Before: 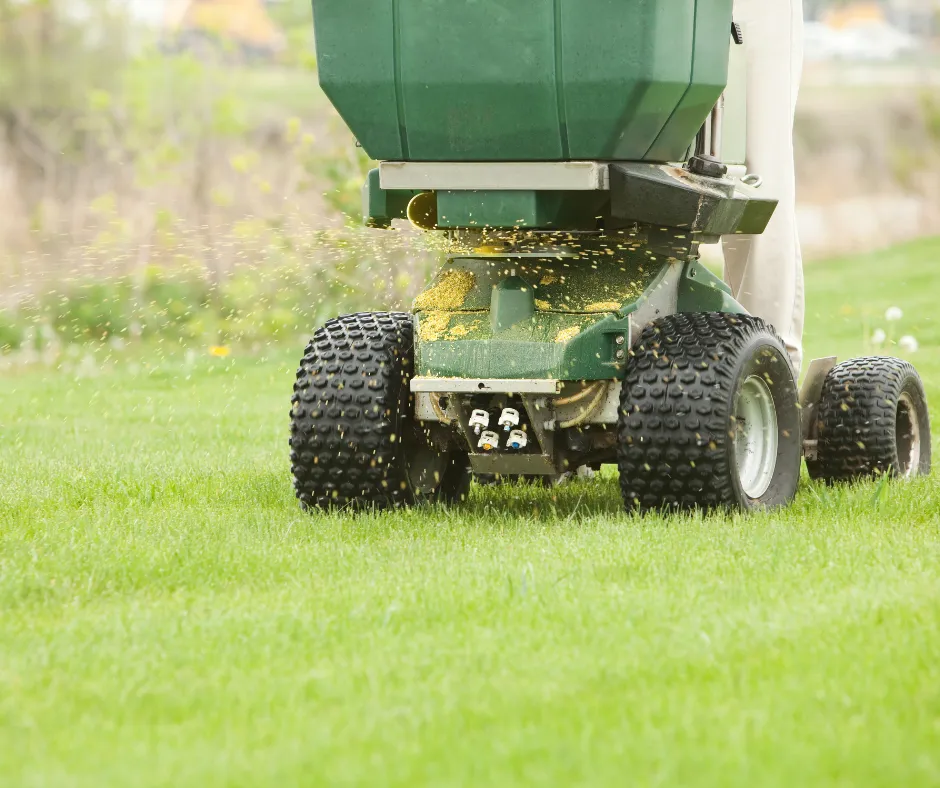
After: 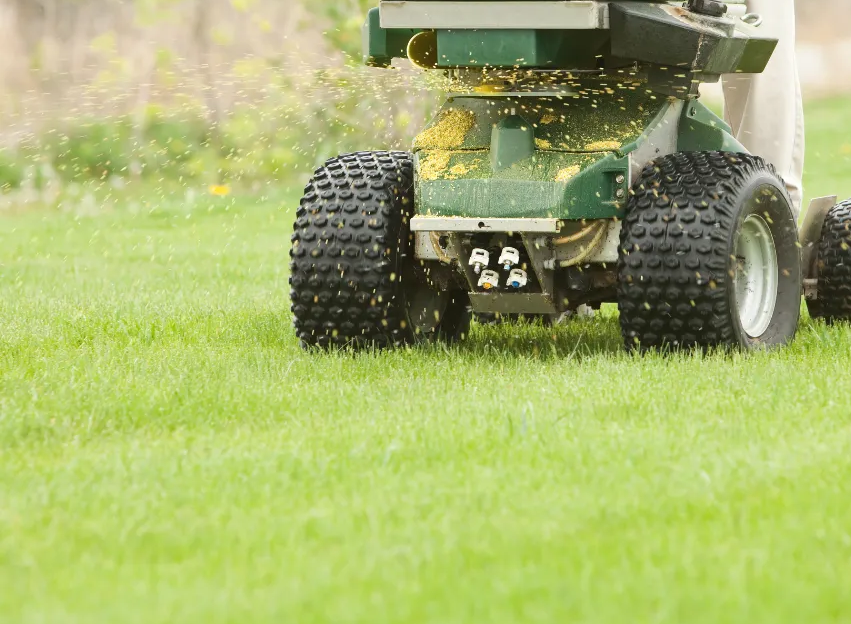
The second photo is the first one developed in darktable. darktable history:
crop: top 20.489%, right 9.401%, bottom 0.315%
